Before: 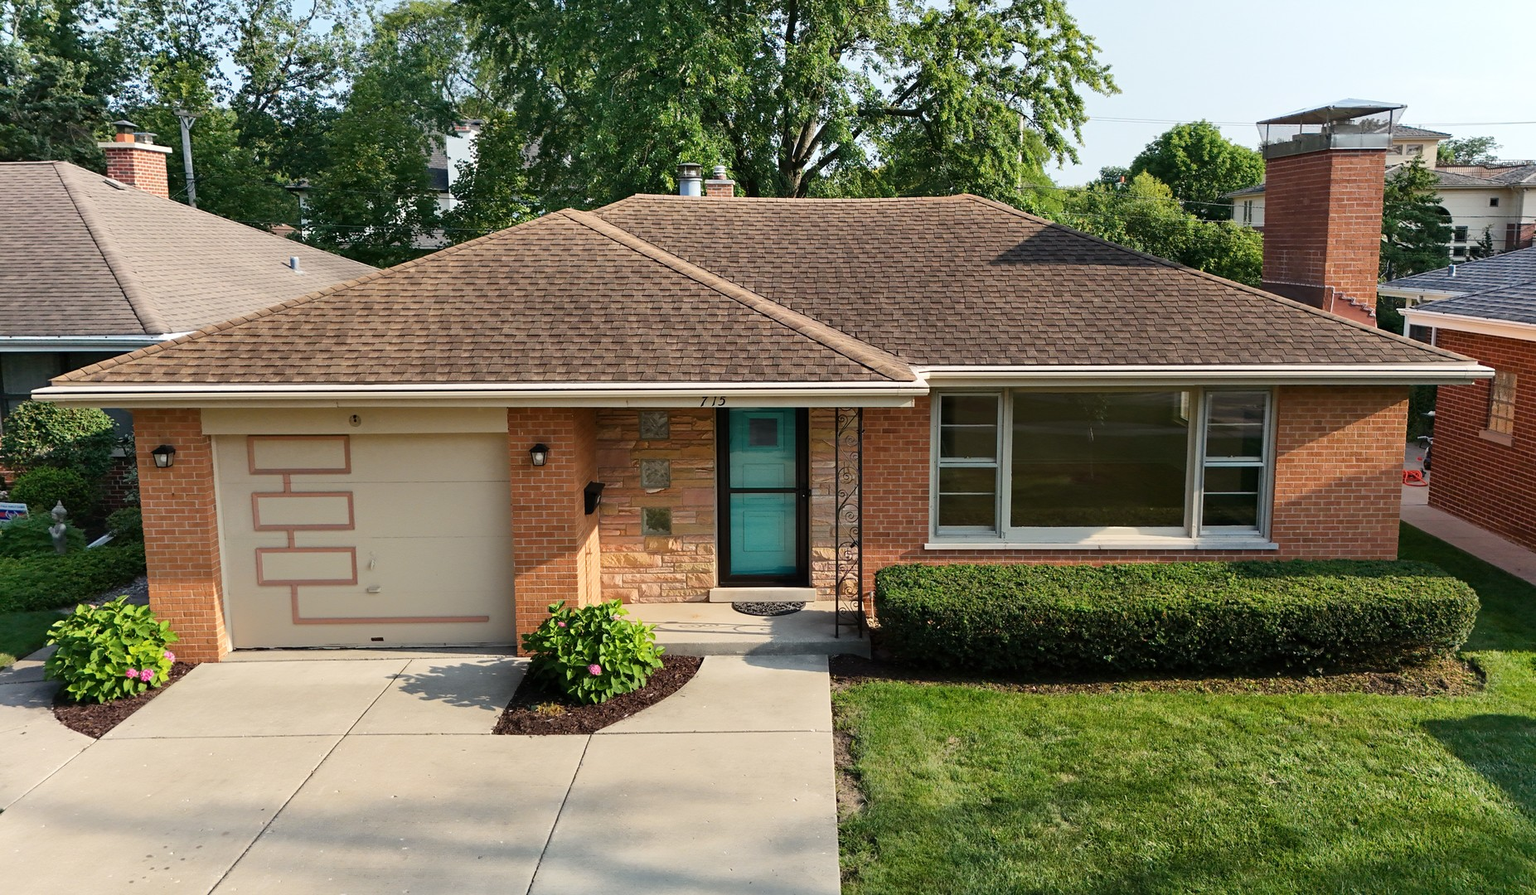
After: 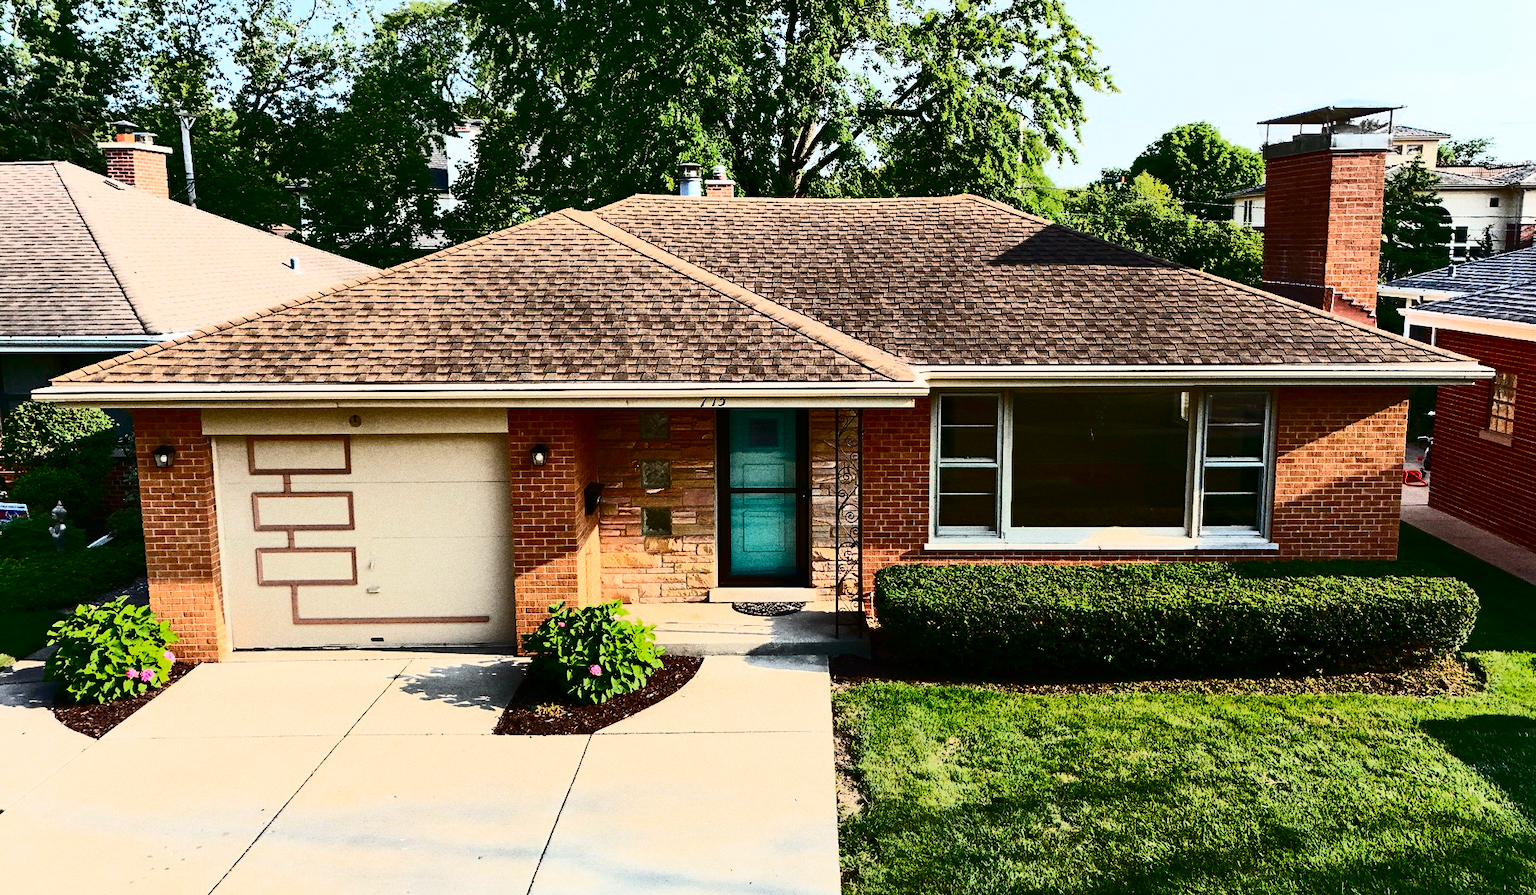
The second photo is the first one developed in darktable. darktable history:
color zones: curves: ch0 [(0, 0.425) (0.143, 0.422) (0.286, 0.42) (0.429, 0.419) (0.571, 0.419) (0.714, 0.42) (0.857, 0.422) (1, 0.425)]; ch1 [(0, 0.666) (0.143, 0.669) (0.286, 0.671) (0.429, 0.67) (0.571, 0.67) (0.714, 0.67) (0.857, 0.67) (1, 0.666)]
contrast brightness saturation: contrast 0.93, brightness 0.2
grain: coarseness 0.09 ISO, strength 40%
